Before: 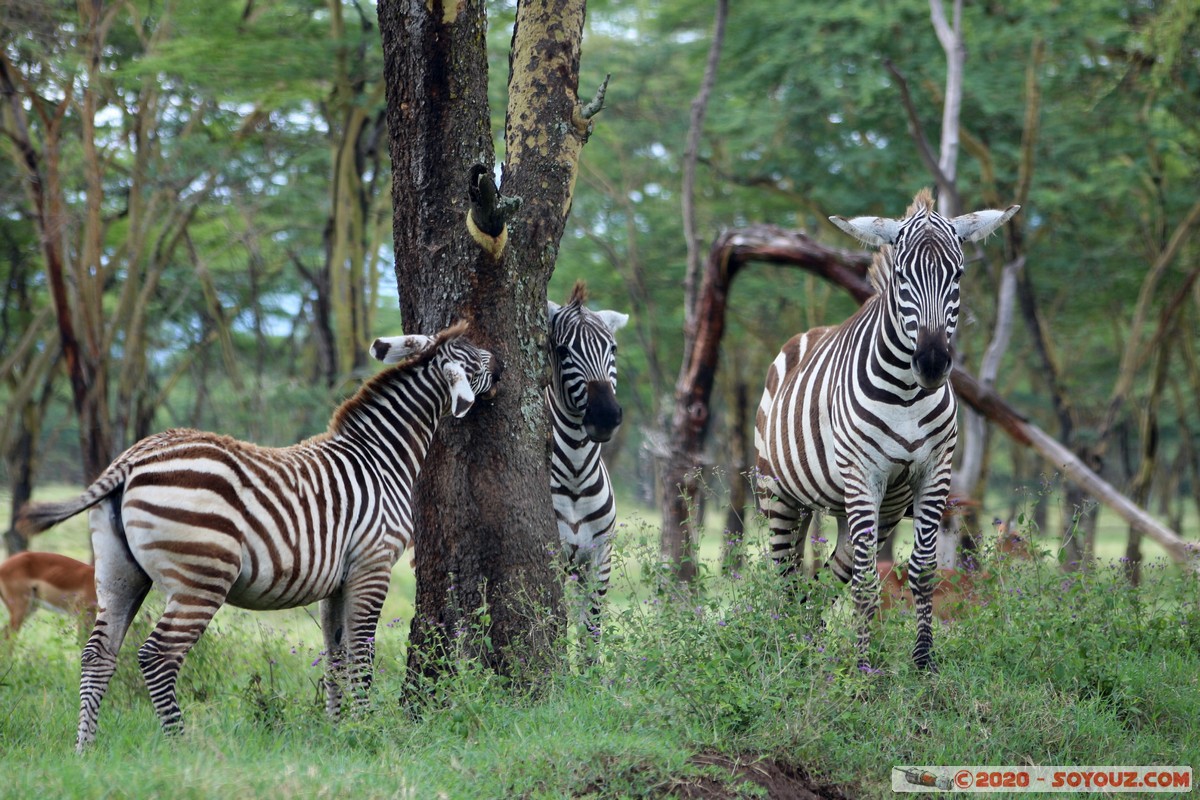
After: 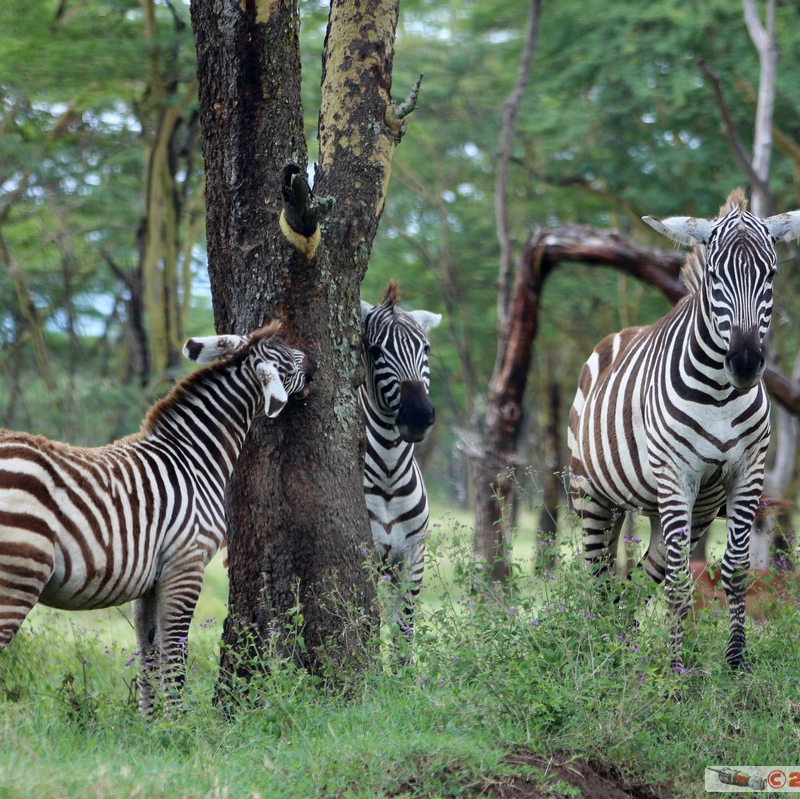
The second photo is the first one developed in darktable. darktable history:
crop and rotate: left 15.61%, right 17.722%
